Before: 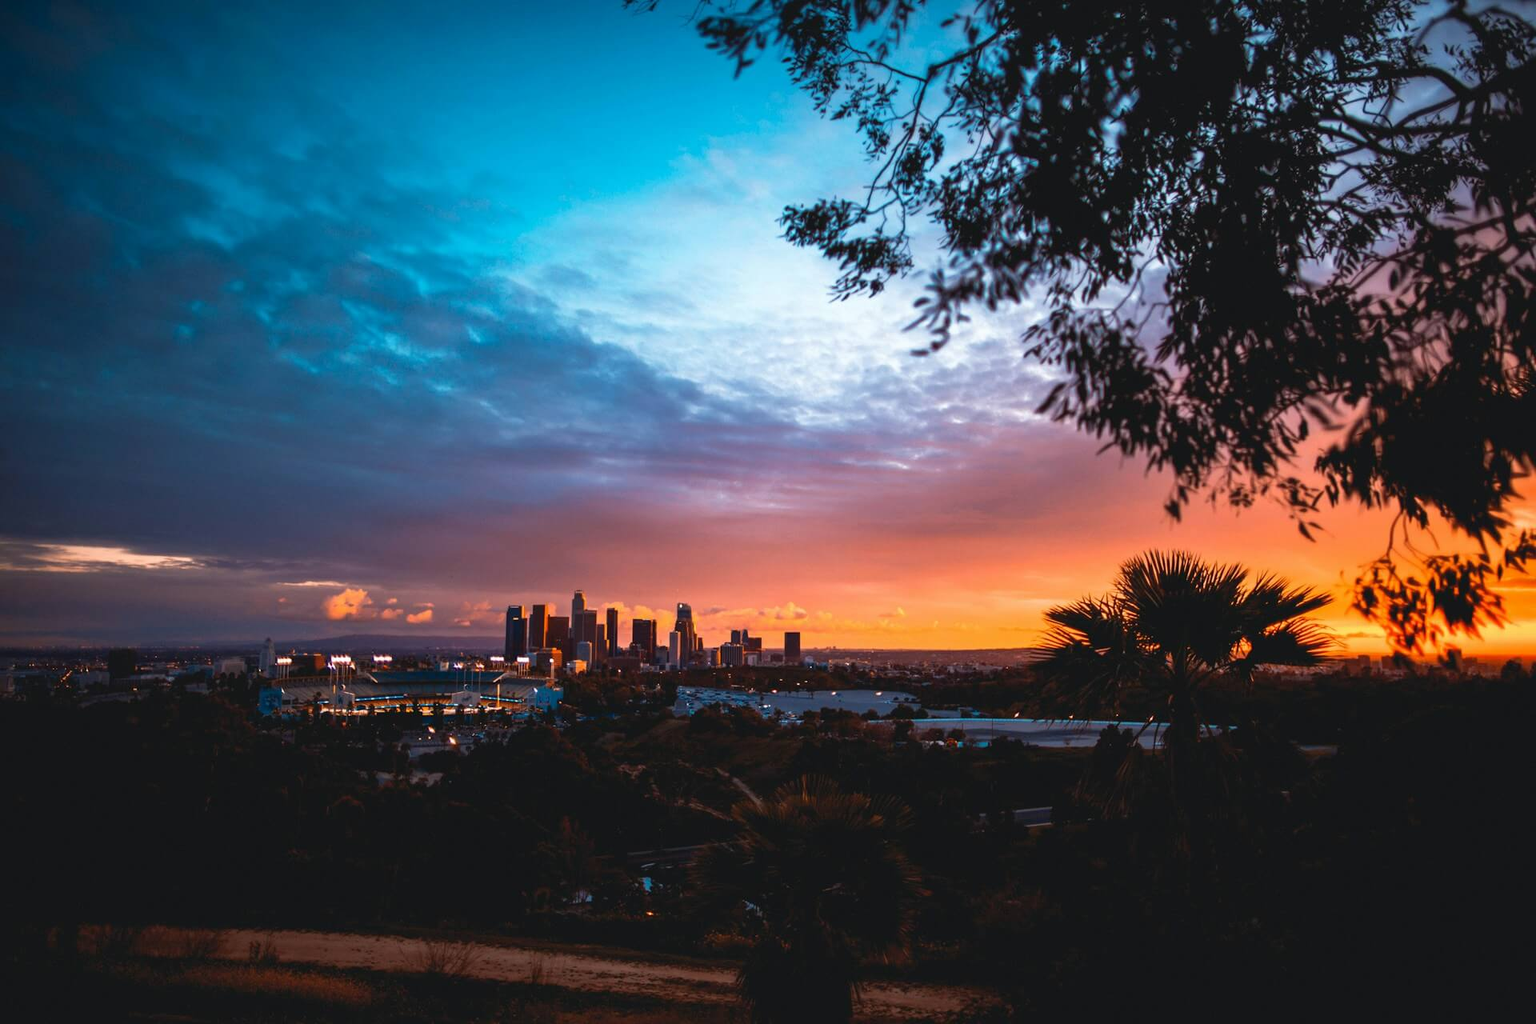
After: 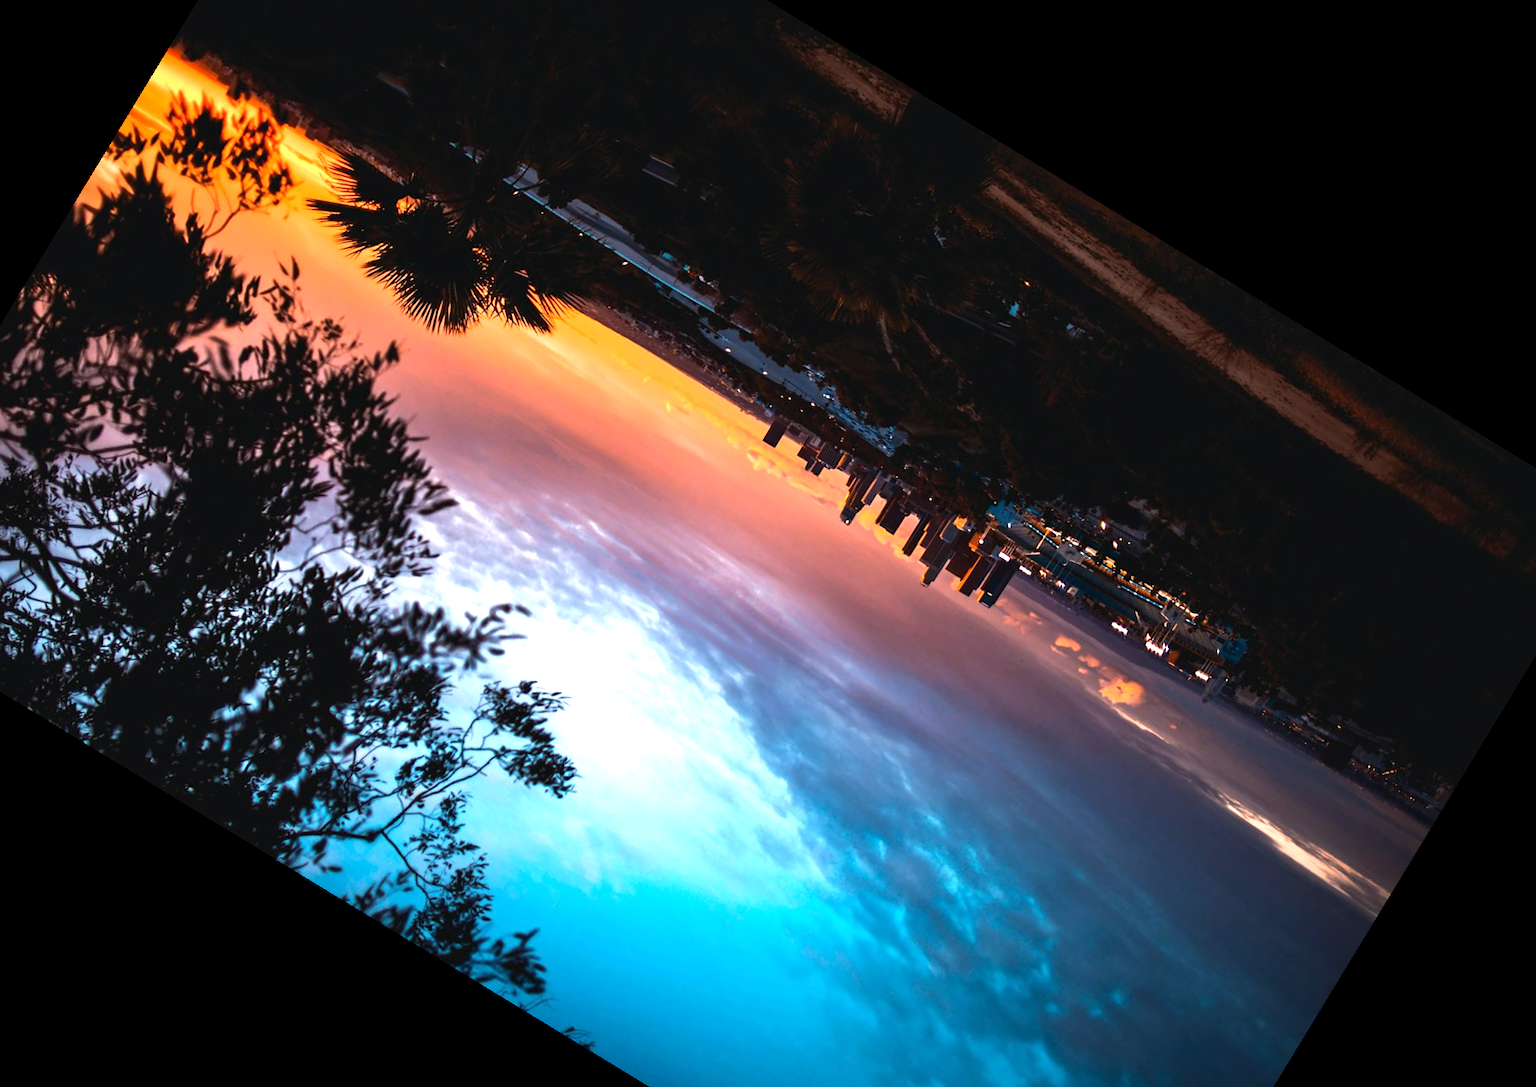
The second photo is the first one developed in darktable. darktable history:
tone equalizer: -8 EV -0.75 EV, -7 EV -0.7 EV, -6 EV -0.6 EV, -5 EV -0.4 EV, -3 EV 0.4 EV, -2 EV 0.6 EV, -1 EV 0.7 EV, +0 EV 0.75 EV, edges refinement/feathering 500, mask exposure compensation -1.57 EV, preserve details no
crop and rotate: angle 148.68°, left 9.111%, top 15.603%, right 4.588%, bottom 17.041%
